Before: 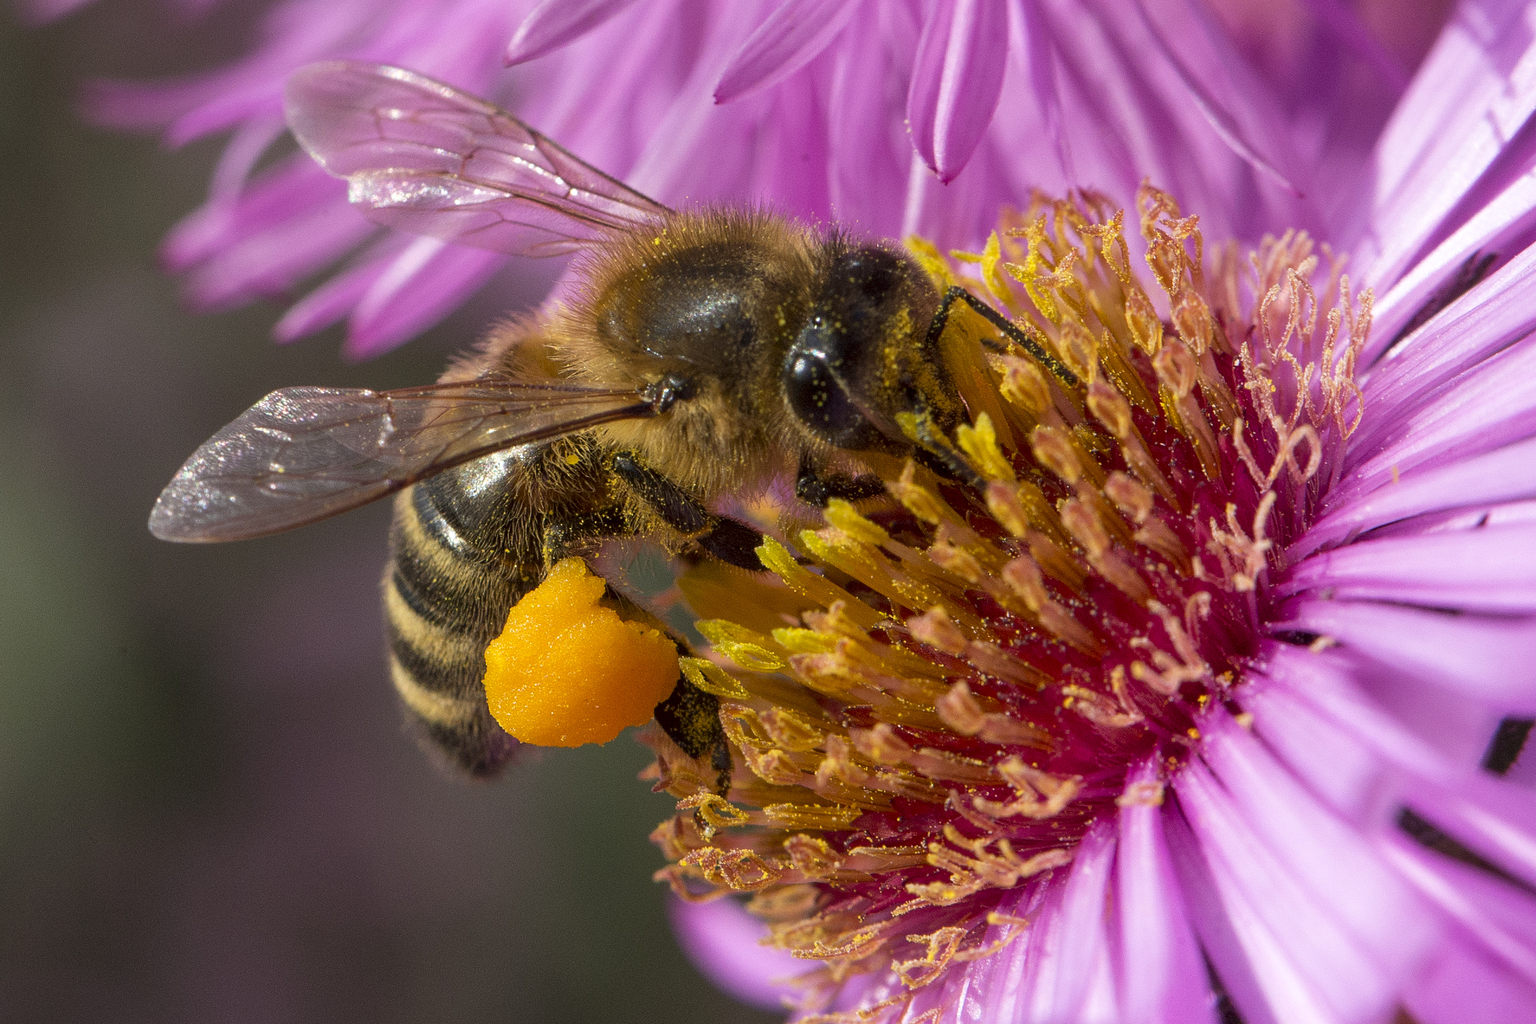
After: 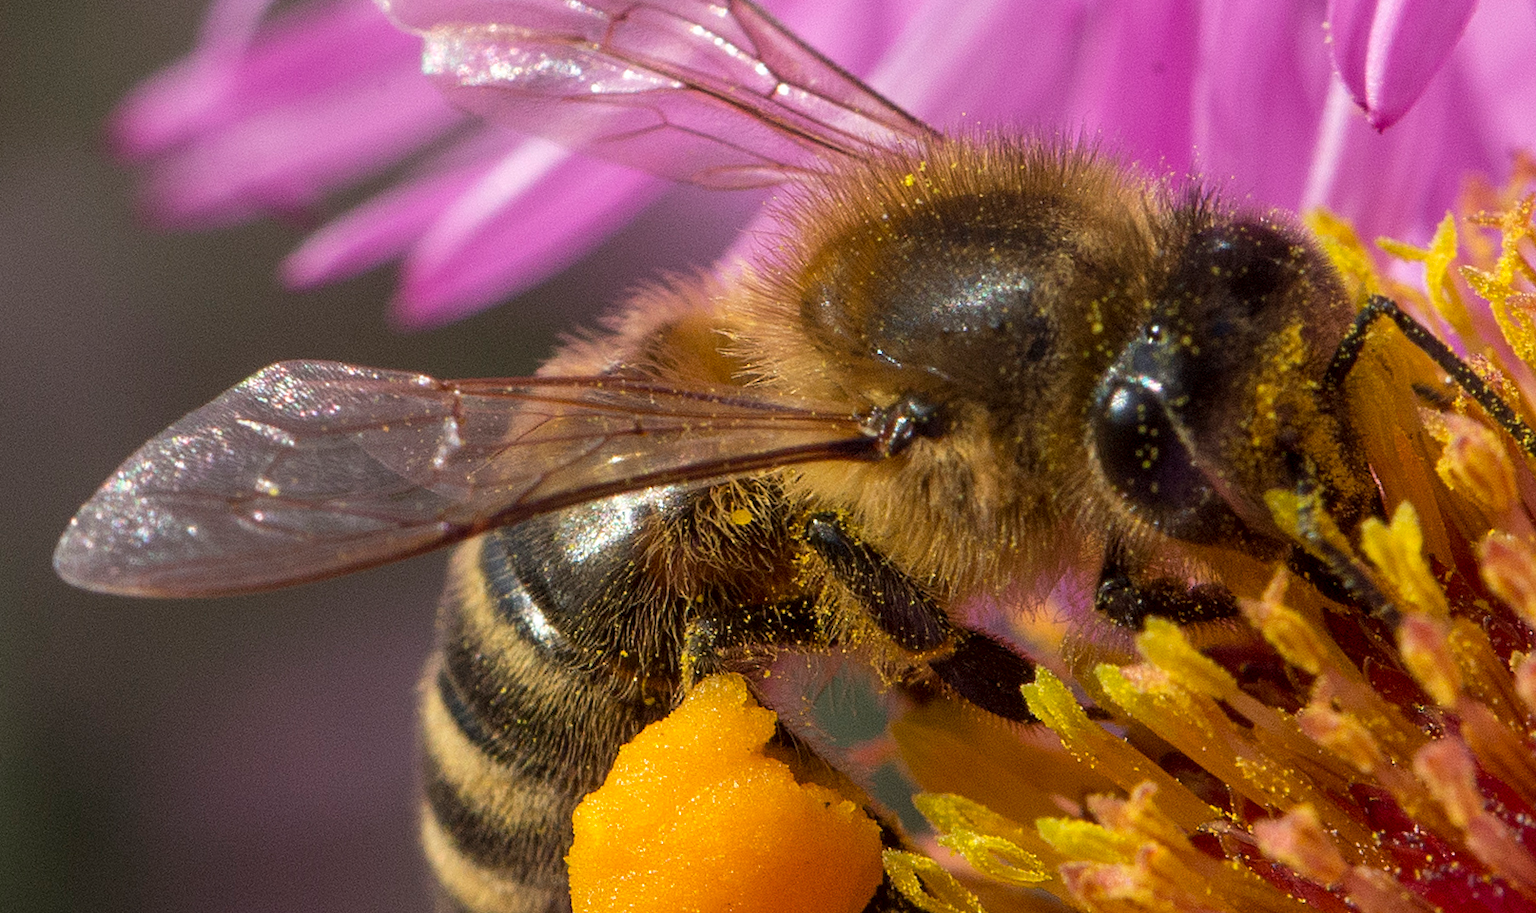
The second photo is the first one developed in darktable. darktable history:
crop and rotate: angle -5.22°, left 1.994%, top 6.712%, right 27.541%, bottom 30.335%
